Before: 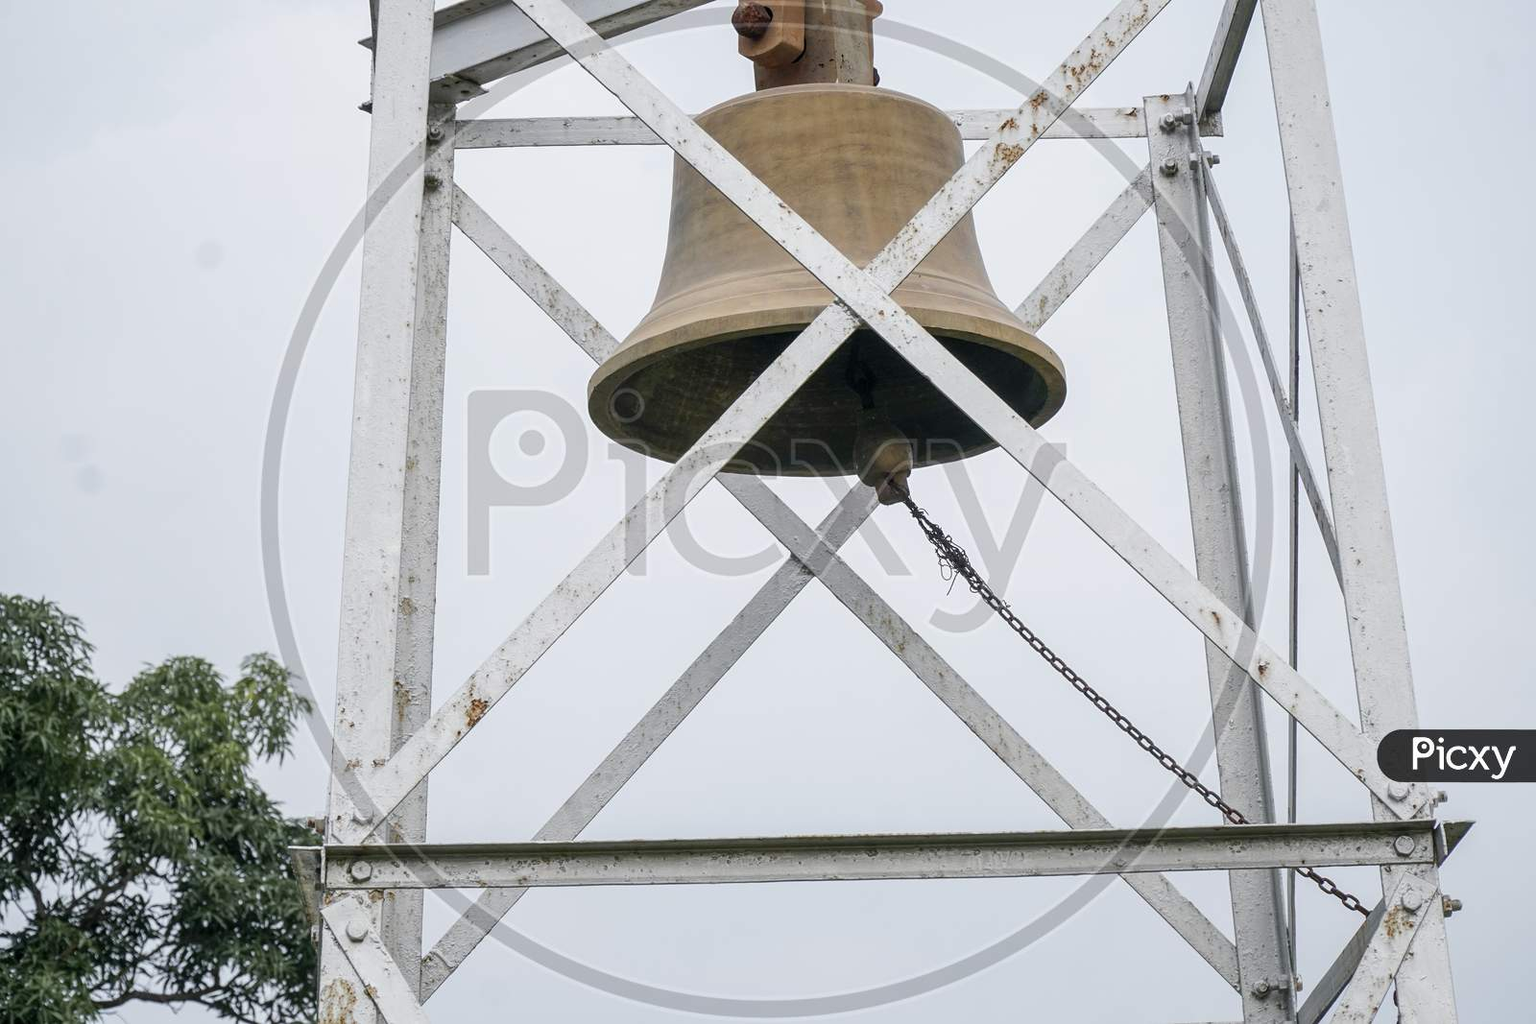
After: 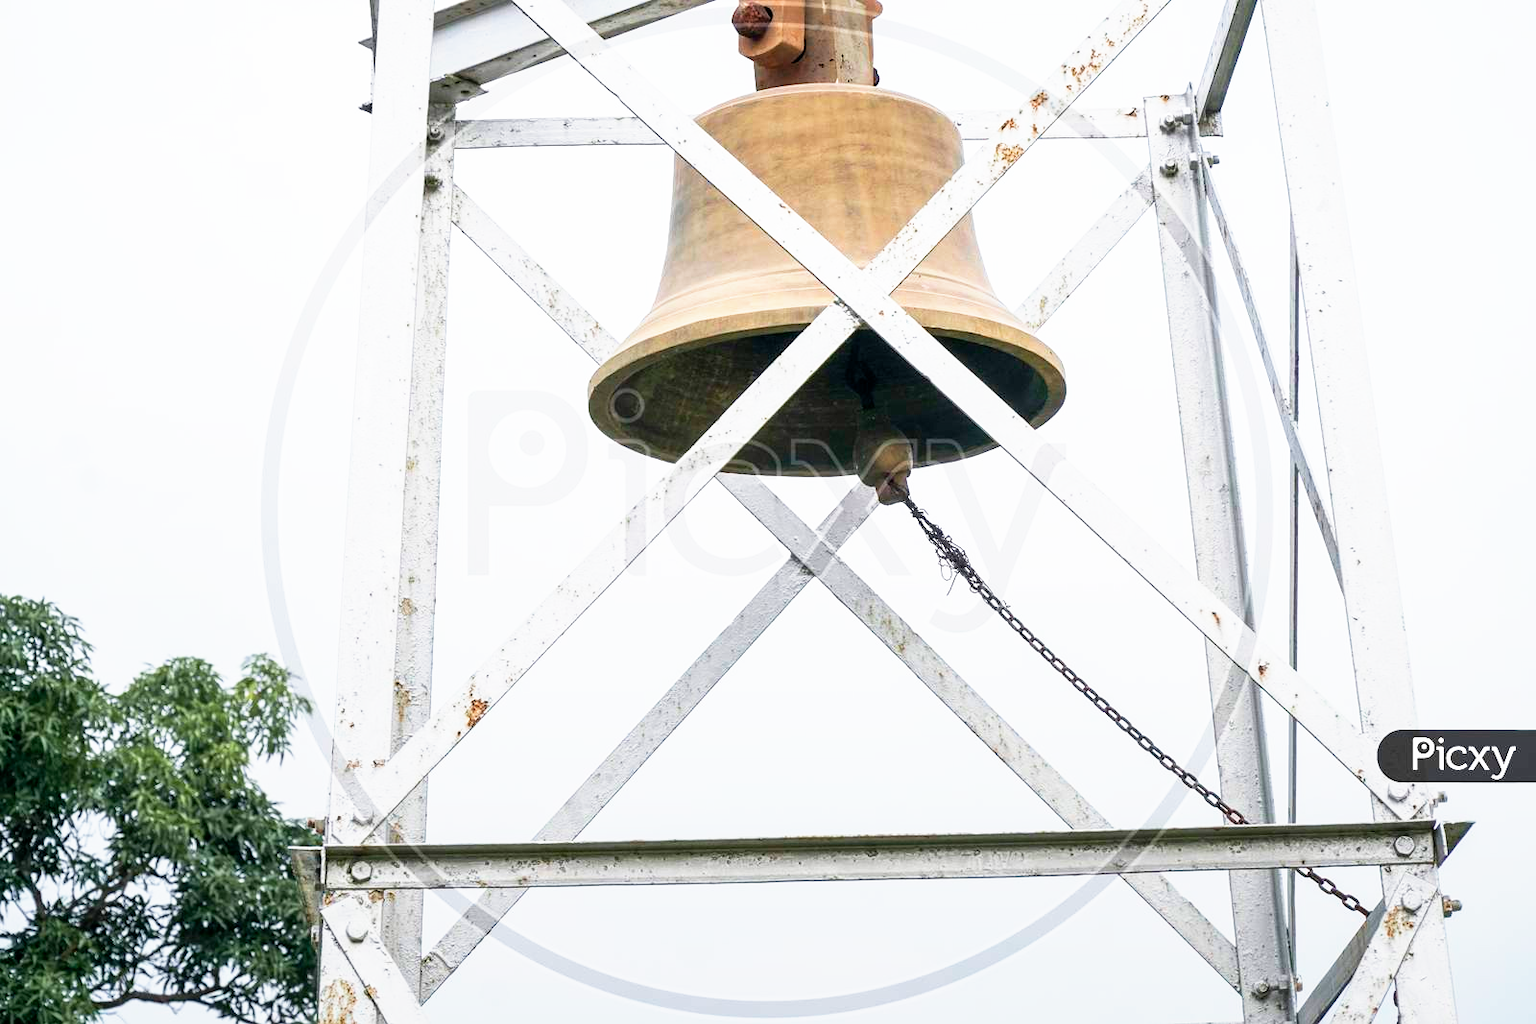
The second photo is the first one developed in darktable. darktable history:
graduated density: rotation -180°, offset 27.42
velvia: strength 15%
base curve: curves: ch0 [(0, 0) (0.495, 0.917) (1, 1)], preserve colors none
